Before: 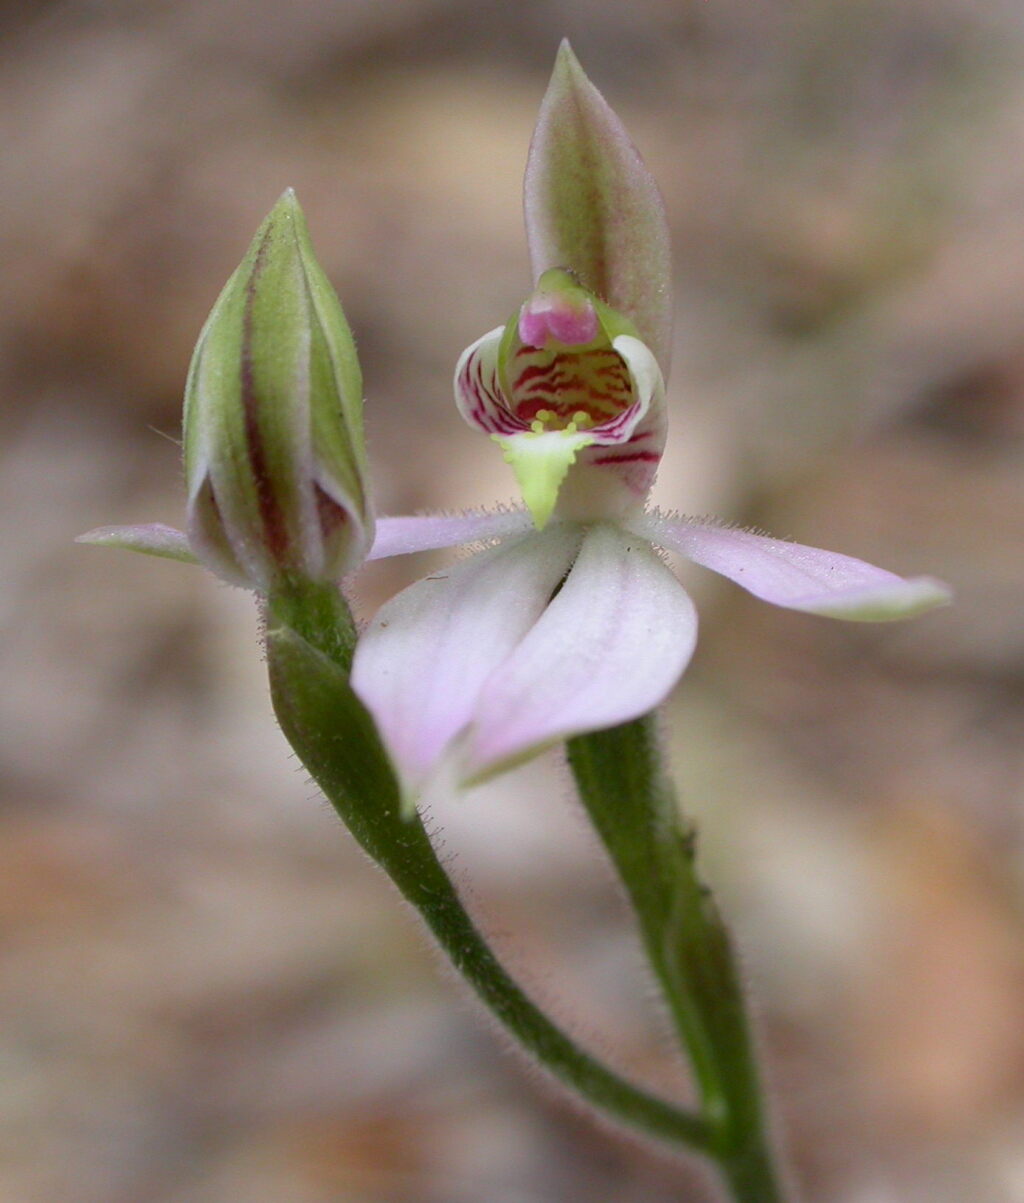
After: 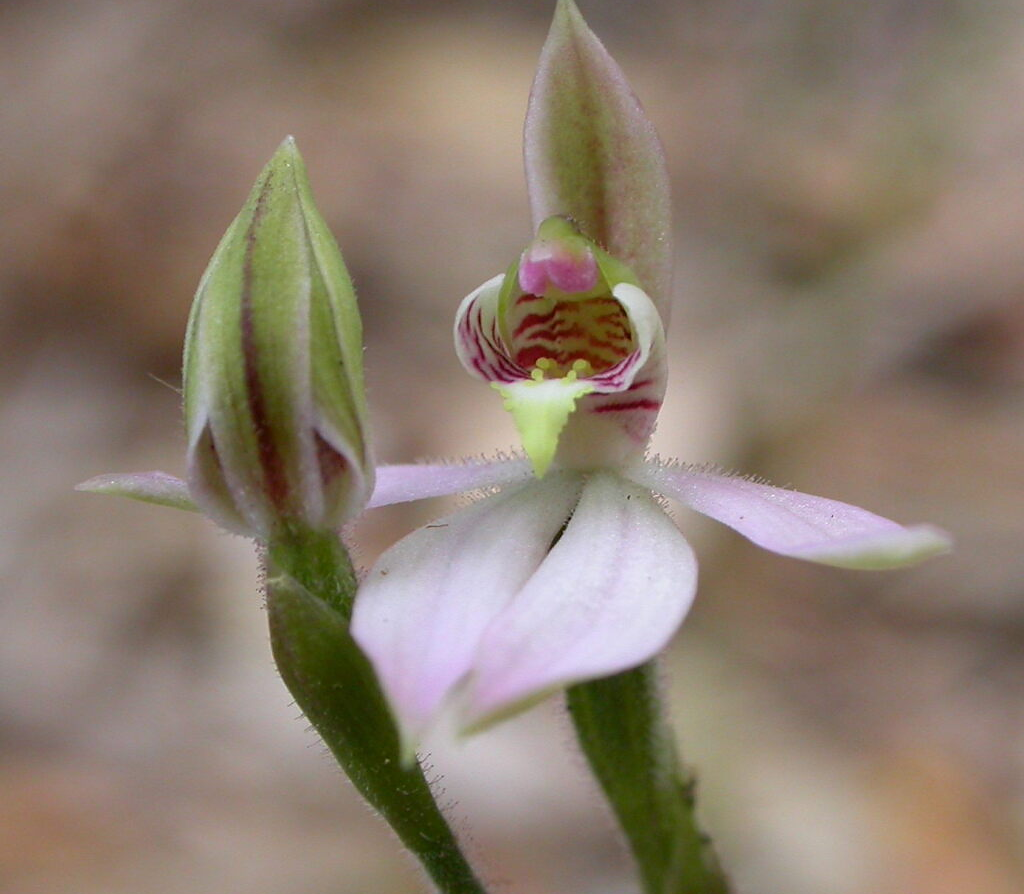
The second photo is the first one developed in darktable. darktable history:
sharpen: radius 0.993, threshold 1.058
crop: top 4.34%, bottom 21.287%
